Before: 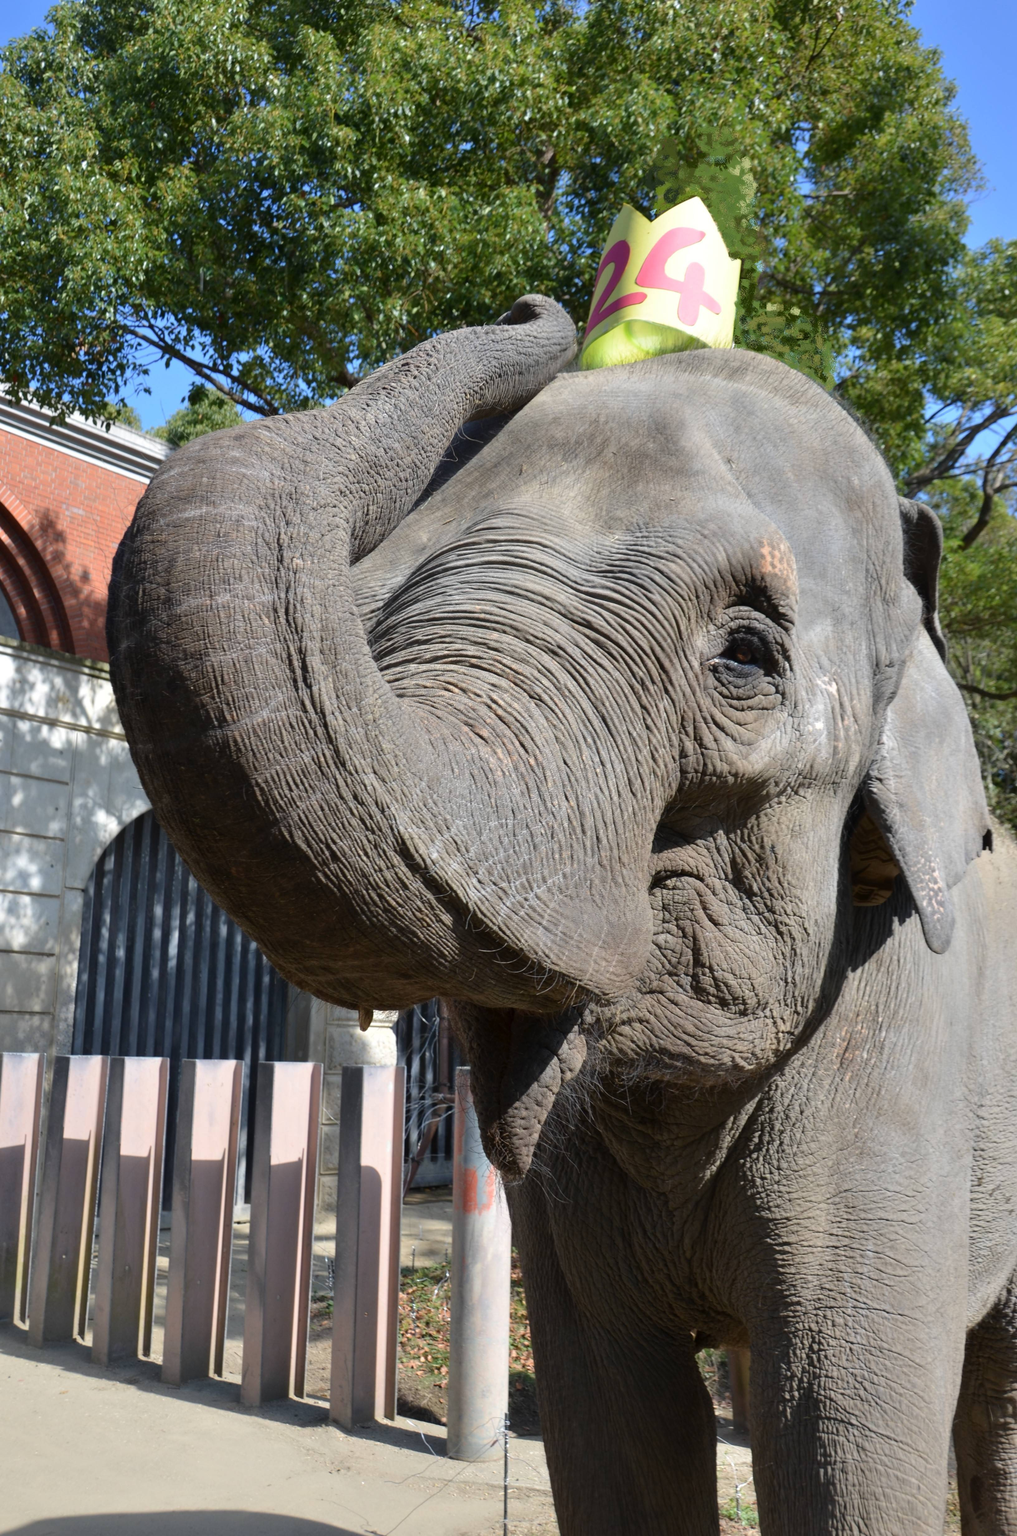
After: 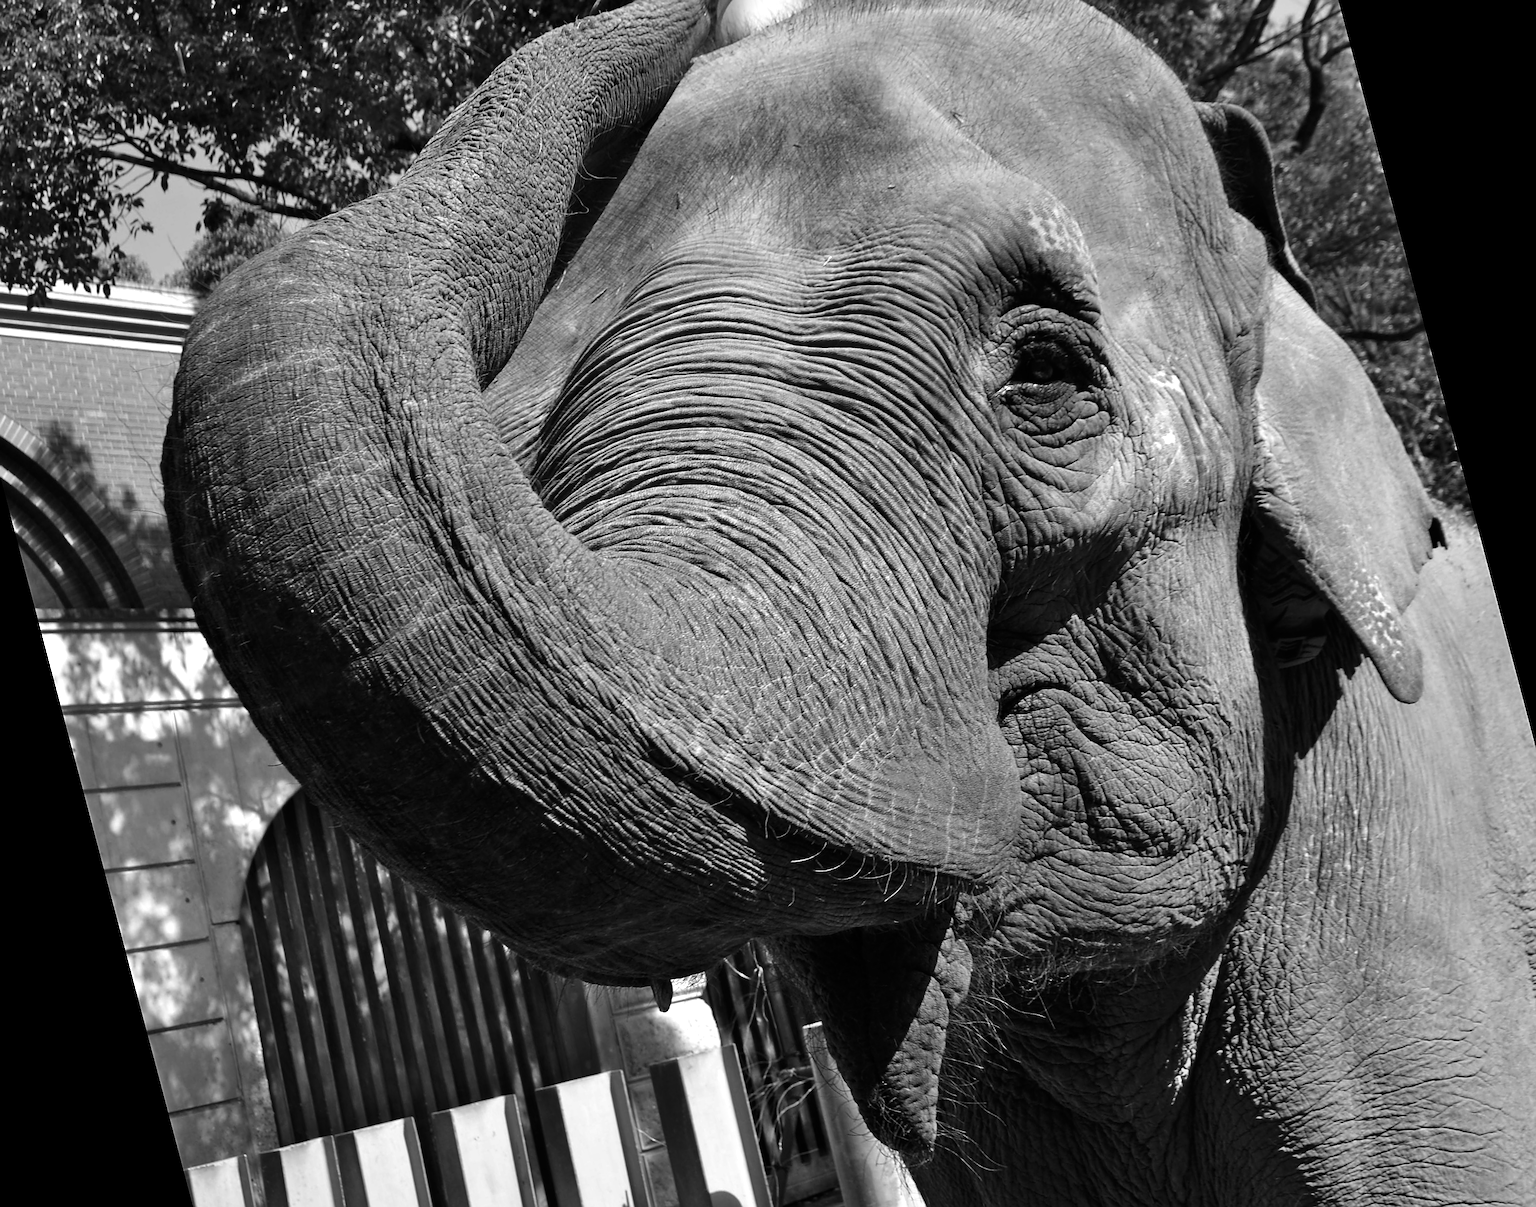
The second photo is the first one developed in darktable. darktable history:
contrast brightness saturation: contrast 0.13, brightness -0.24, saturation 0.14
sharpen: on, module defaults
rotate and perspective: rotation -14.8°, crop left 0.1, crop right 0.903, crop top 0.25, crop bottom 0.748
shadows and highlights: radius 44.78, white point adjustment 6.64, compress 79.65%, highlights color adjustment 78.42%, soften with gaussian
monochrome: on, module defaults
white balance: red 0.926, green 1.003, blue 1.133
